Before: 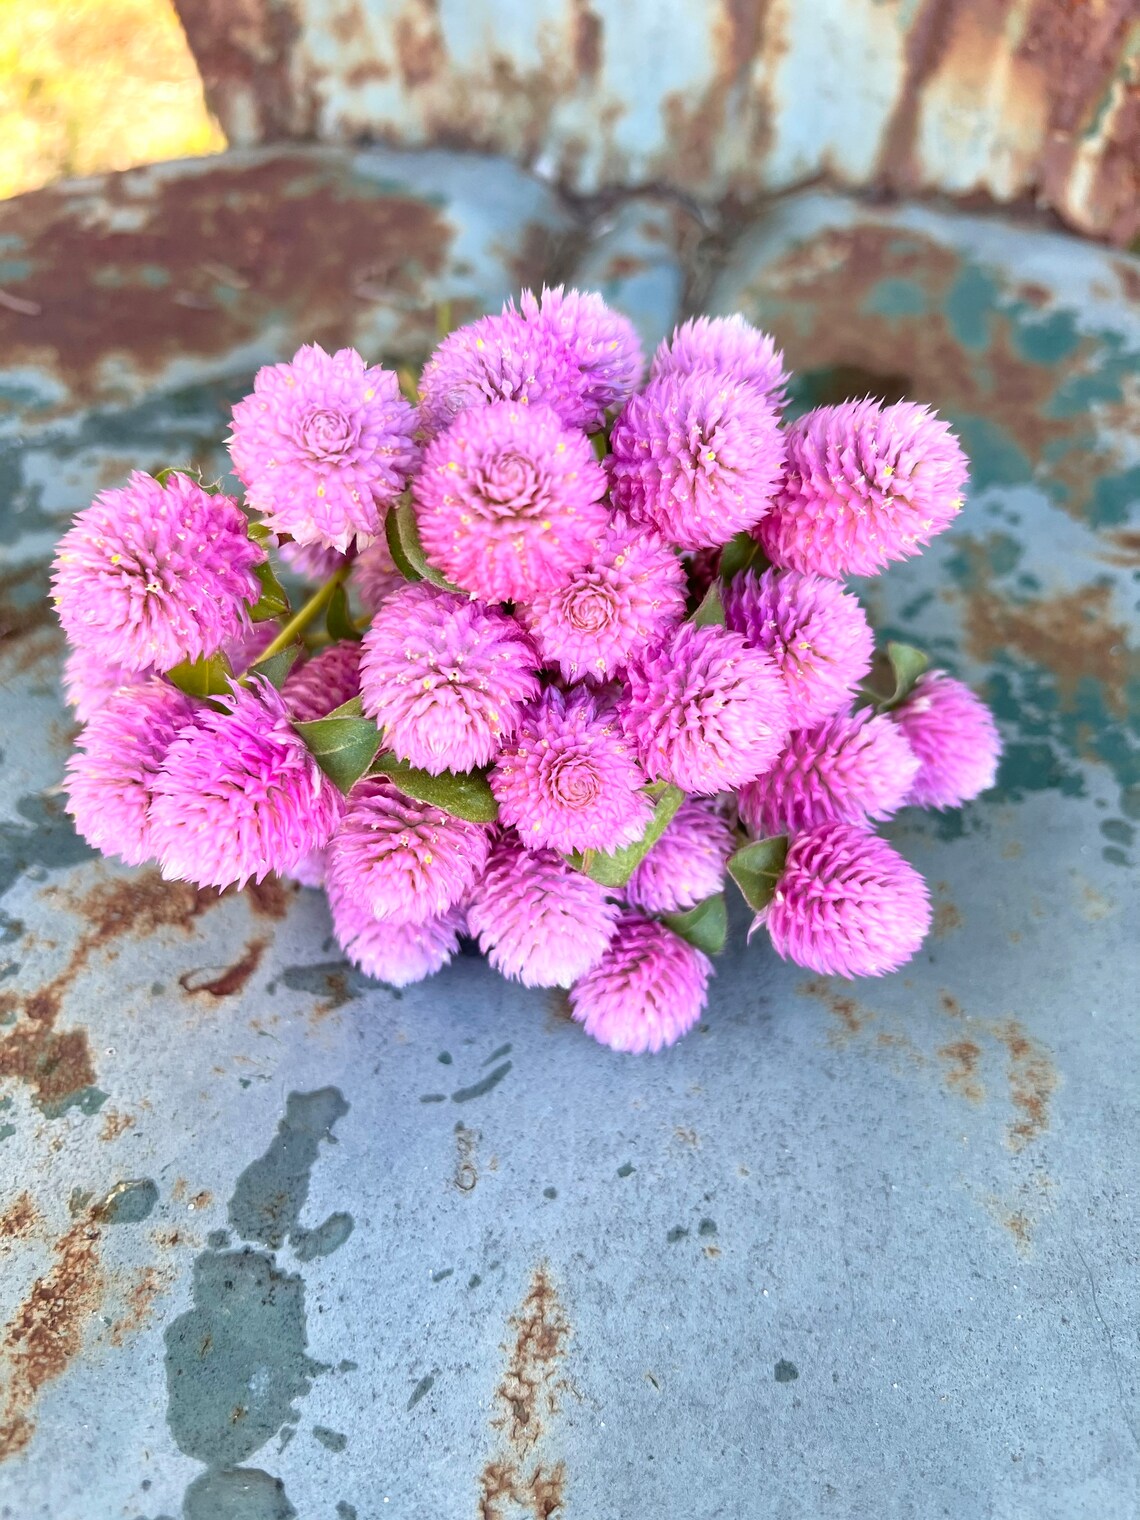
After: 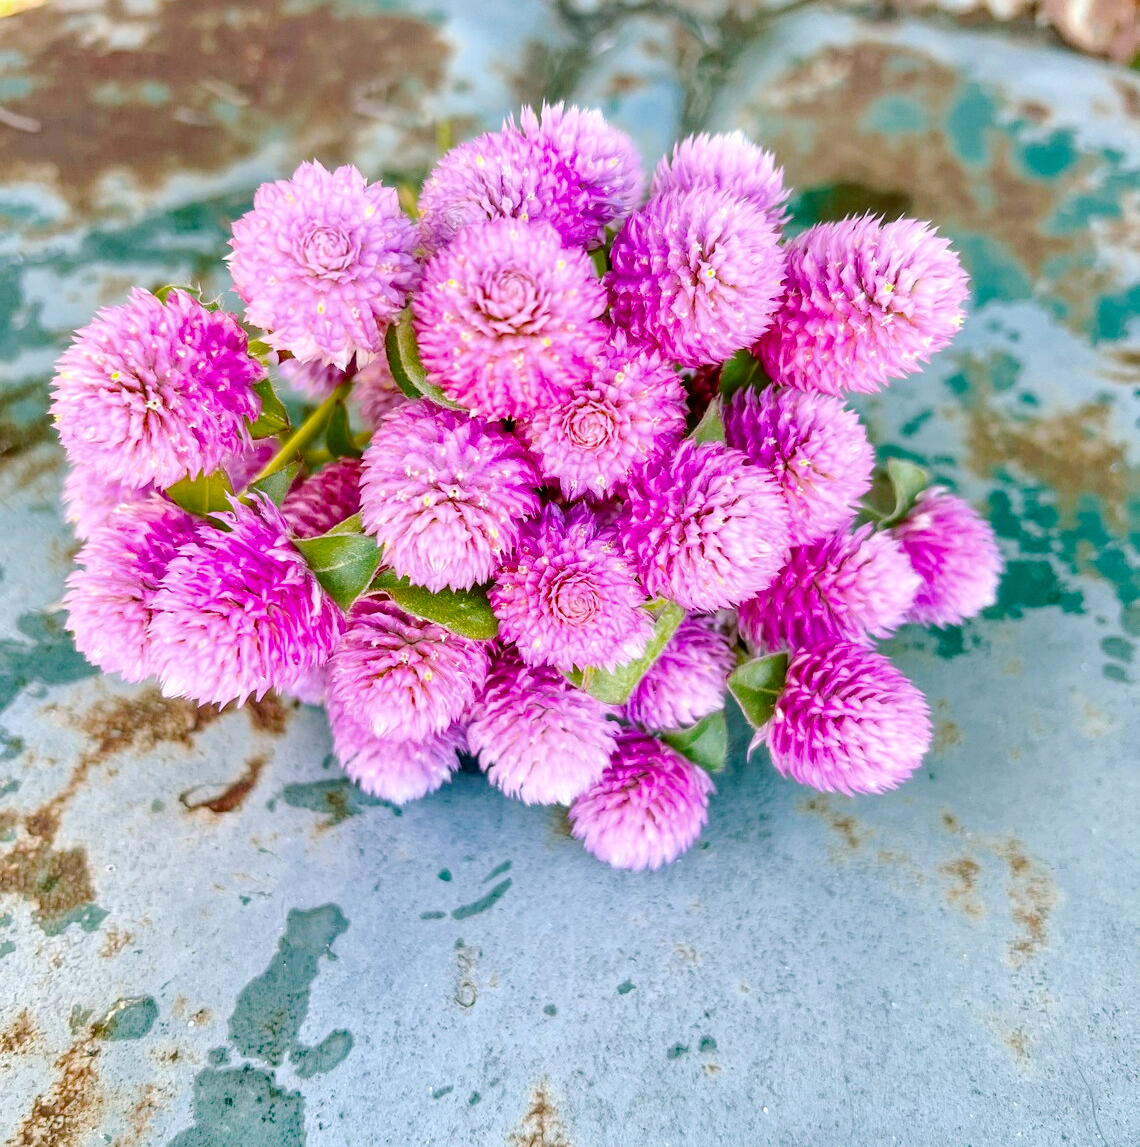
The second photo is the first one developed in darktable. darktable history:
local contrast: on, module defaults
base curve: curves: ch0 [(0, 0) (0.158, 0.273) (0.879, 0.895) (1, 1)], preserve colors none
crop and rotate: top 12.094%, bottom 12.431%
color balance rgb: shadows lift › chroma 12.042%, shadows lift › hue 131.45°, perceptual saturation grading › global saturation 19.381%, saturation formula JzAzBz (2021)
